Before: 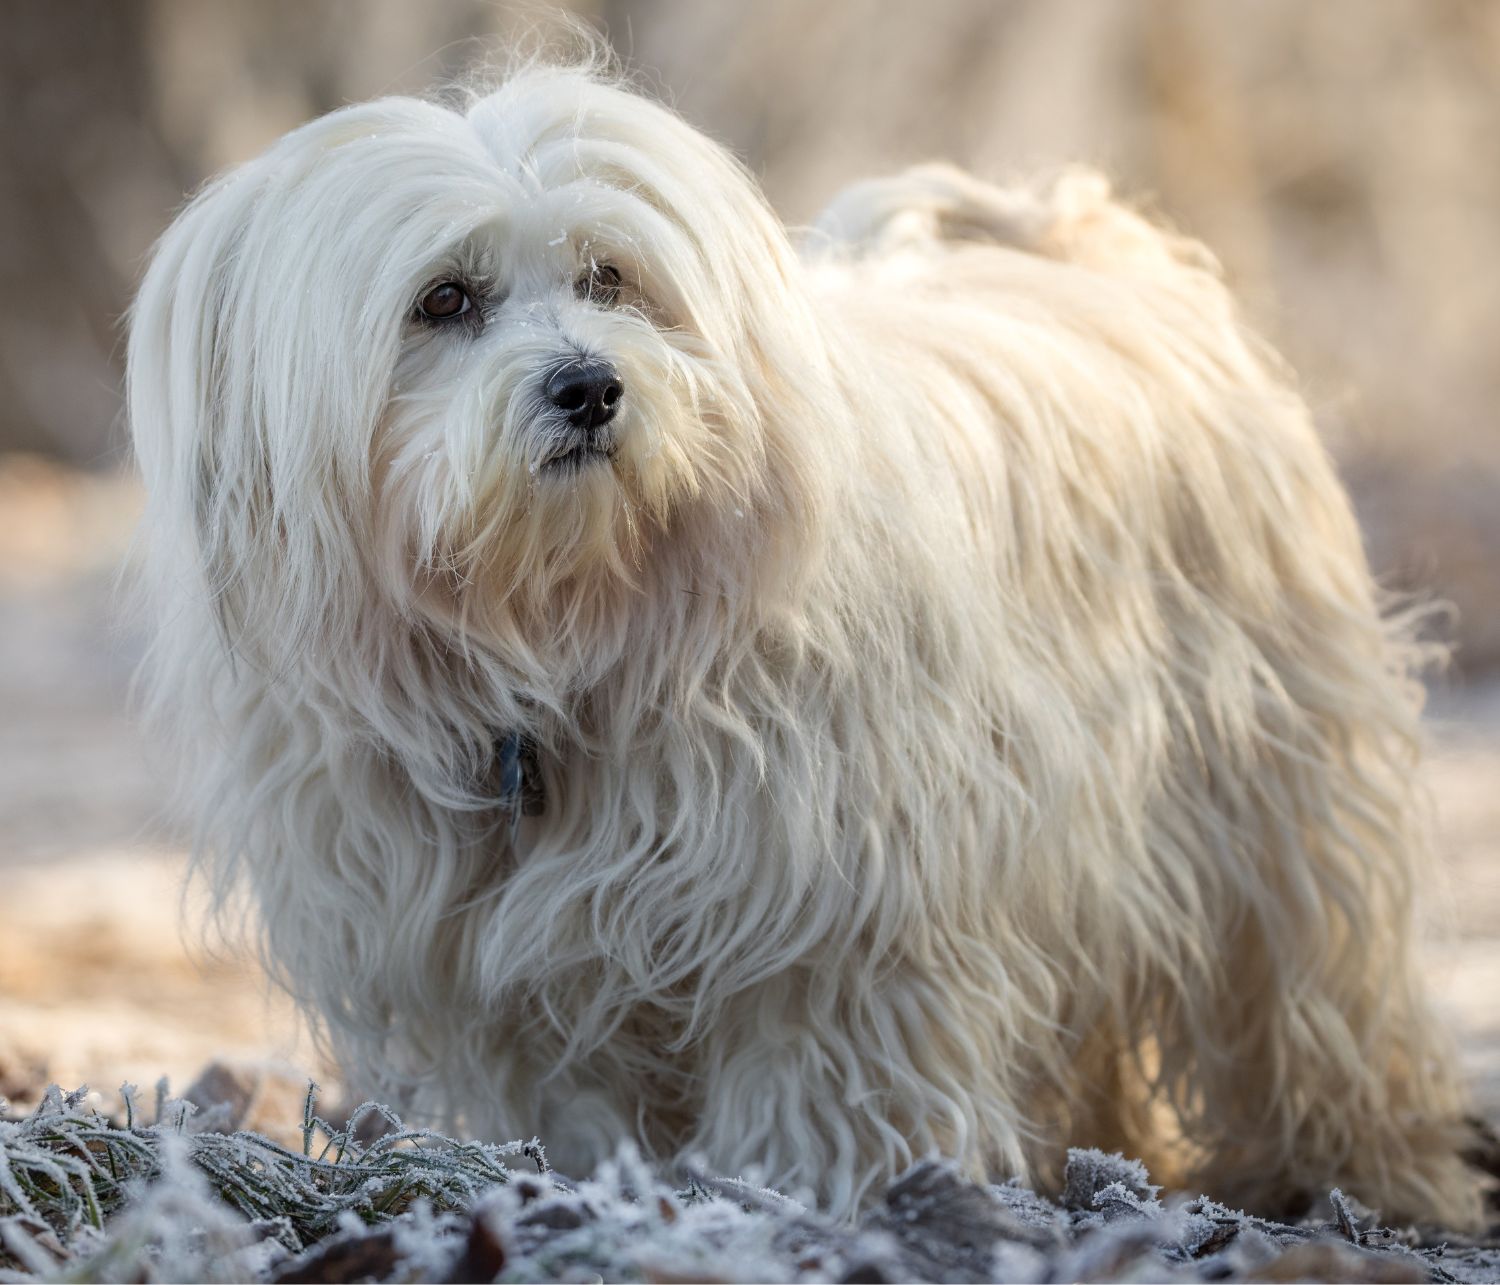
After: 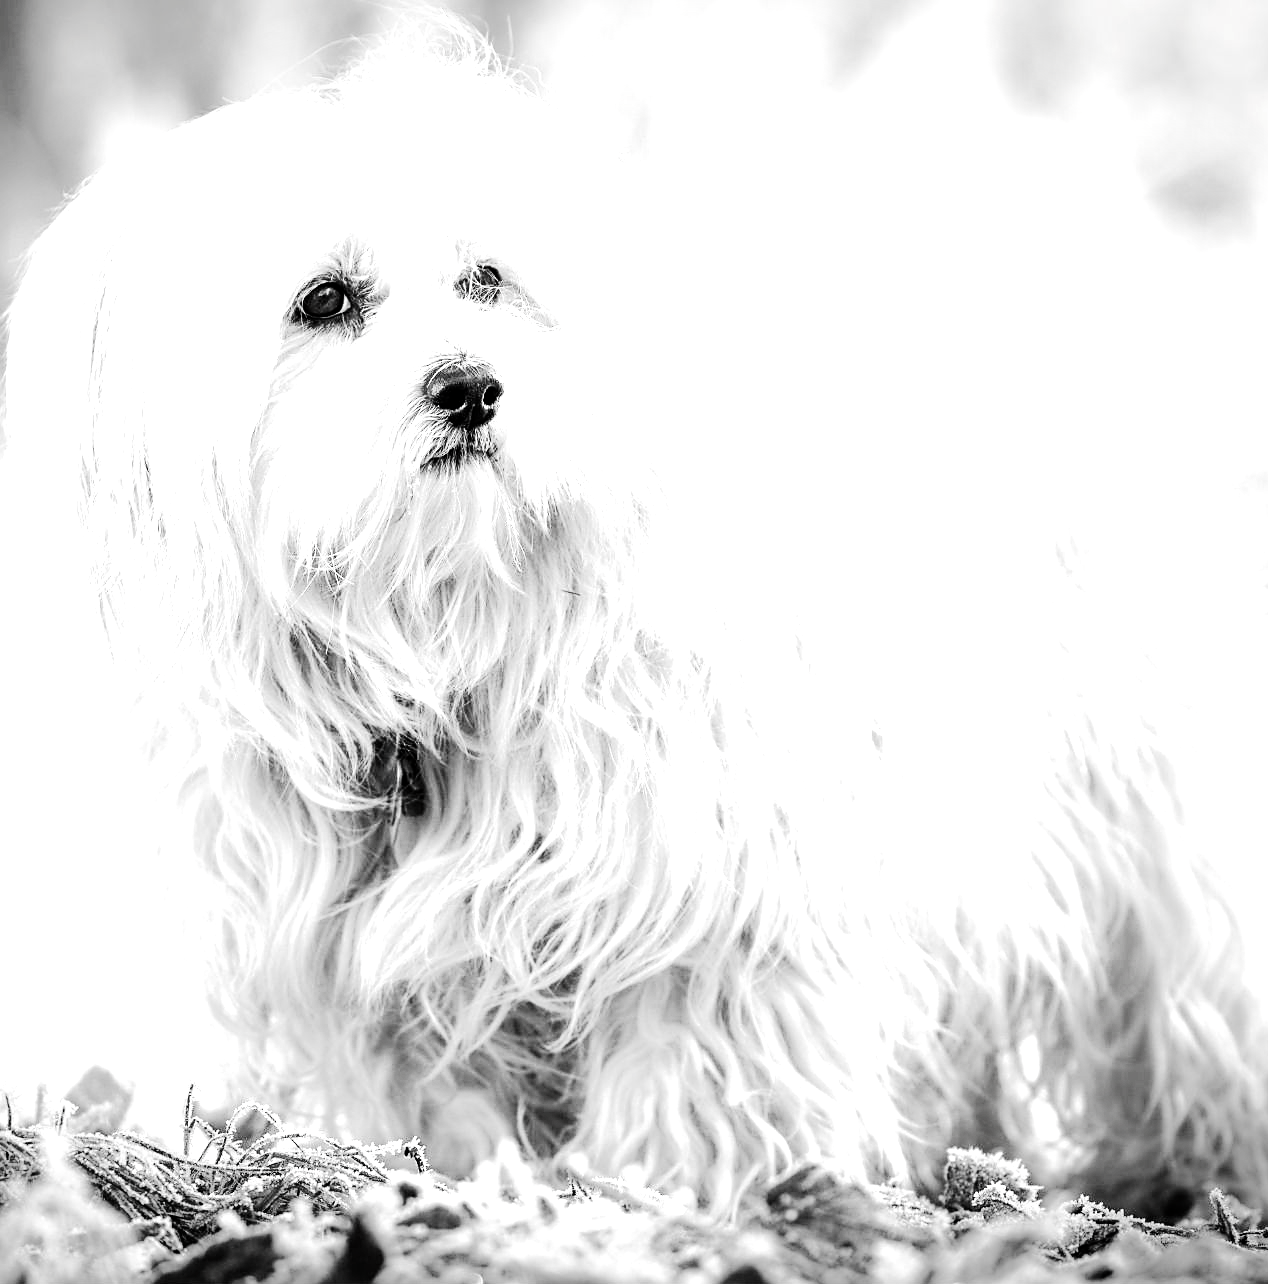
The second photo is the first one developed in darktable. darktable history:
contrast brightness saturation: contrast 0.02, brightness -0.999, saturation -0.983
exposure: black level correction 0, exposure 2.107 EV, compensate highlight preservation false
crop: left 8.049%, right 7.414%
base curve: curves: ch0 [(0, 0) (0, 0.001) (0.001, 0.001) (0.004, 0.002) (0.007, 0.004) (0.015, 0.013) (0.033, 0.045) (0.052, 0.096) (0.075, 0.17) (0.099, 0.241) (0.163, 0.42) (0.219, 0.55) (0.259, 0.616) (0.327, 0.722) (0.365, 0.765) (0.522, 0.873) (0.547, 0.881) (0.689, 0.919) (0.826, 0.952) (1, 1)], exposure shift 0.58, preserve colors none
sharpen: radius 1.827, amount 0.396, threshold 1.208
tone equalizer: -7 EV 0.163 EV, -6 EV 0.604 EV, -5 EV 1.13 EV, -4 EV 1.31 EV, -3 EV 1.12 EV, -2 EV 0.6 EV, -1 EV 0.151 EV, smoothing diameter 24.83%, edges refinement/feathering 6.26, preserve details guided filter
vignetting: fall-off start 100.67%, brightness -0.433, saturation -0.191, width/height ratio 1.303
